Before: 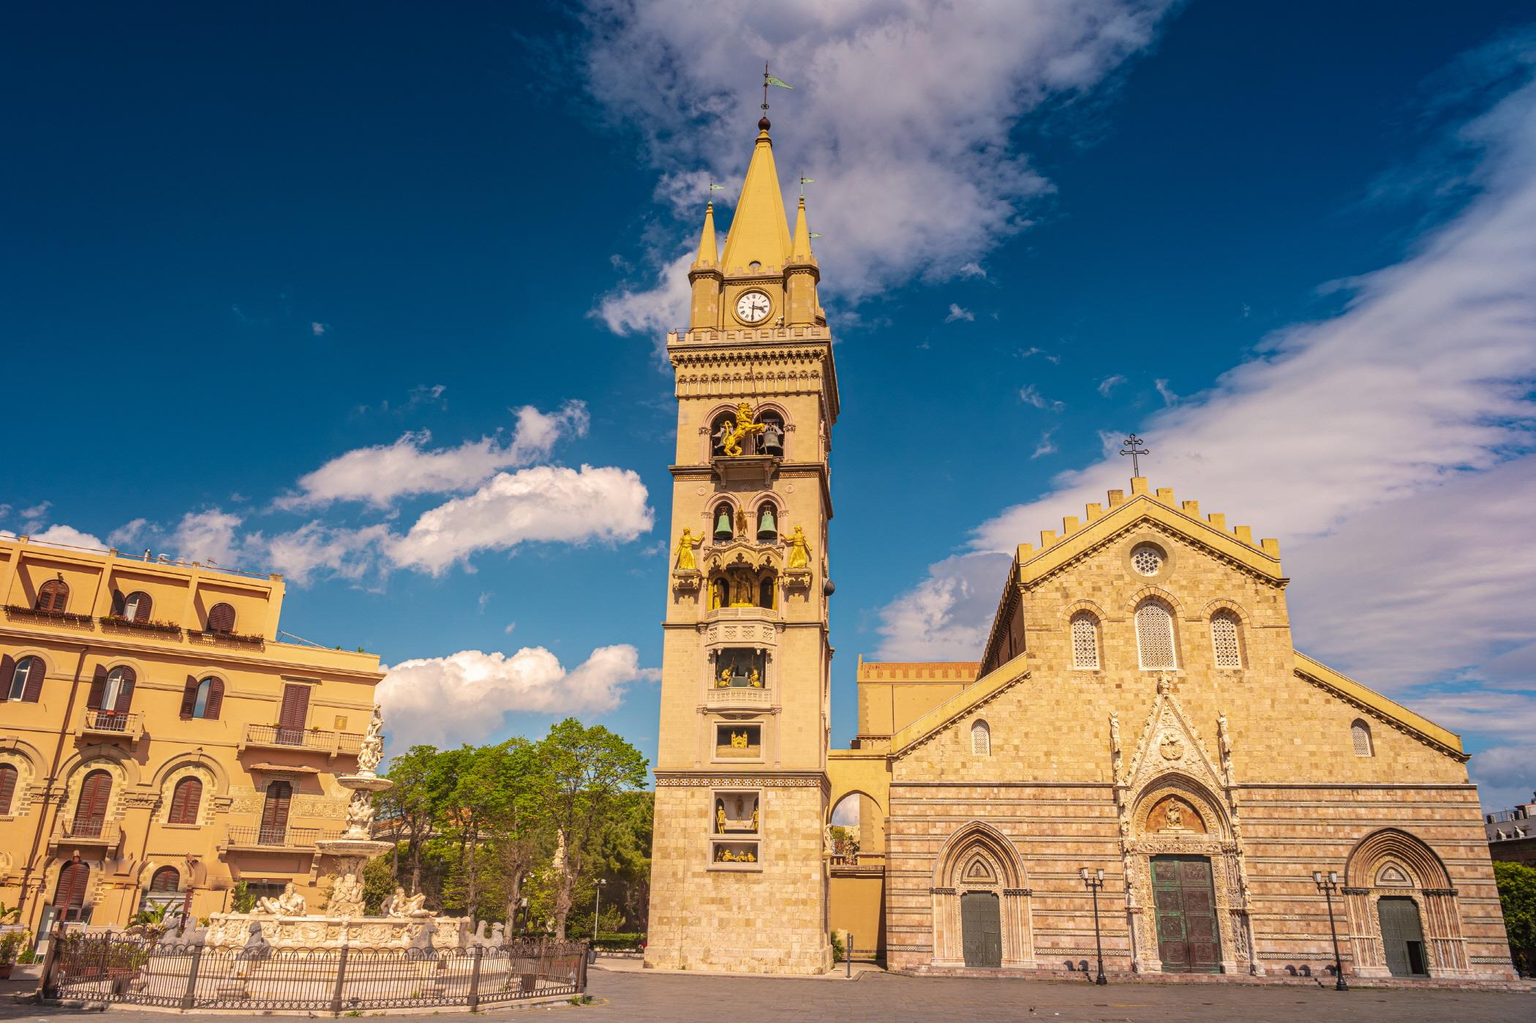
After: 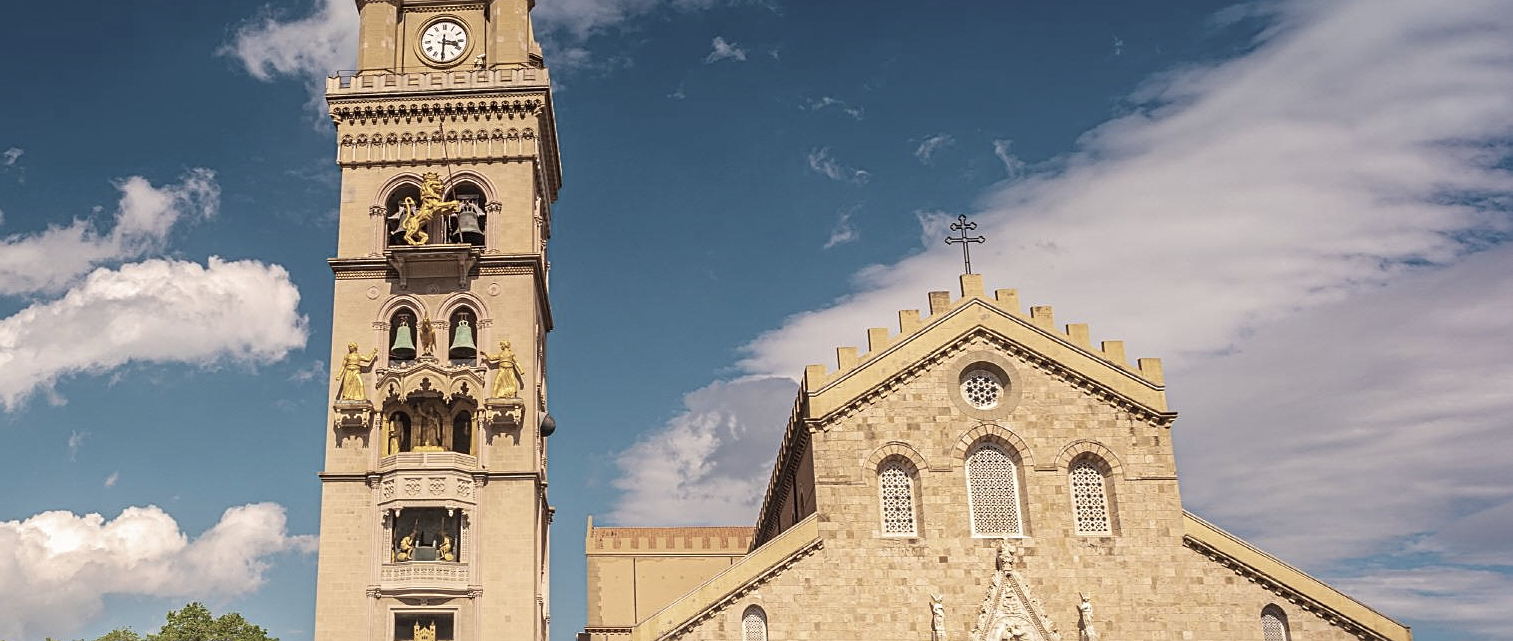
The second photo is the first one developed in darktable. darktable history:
sharpen: radius 1.967
crop and rotate: left 27.938%, top 27.046%, bottom 27.046%
color correction: saturation 0.57
